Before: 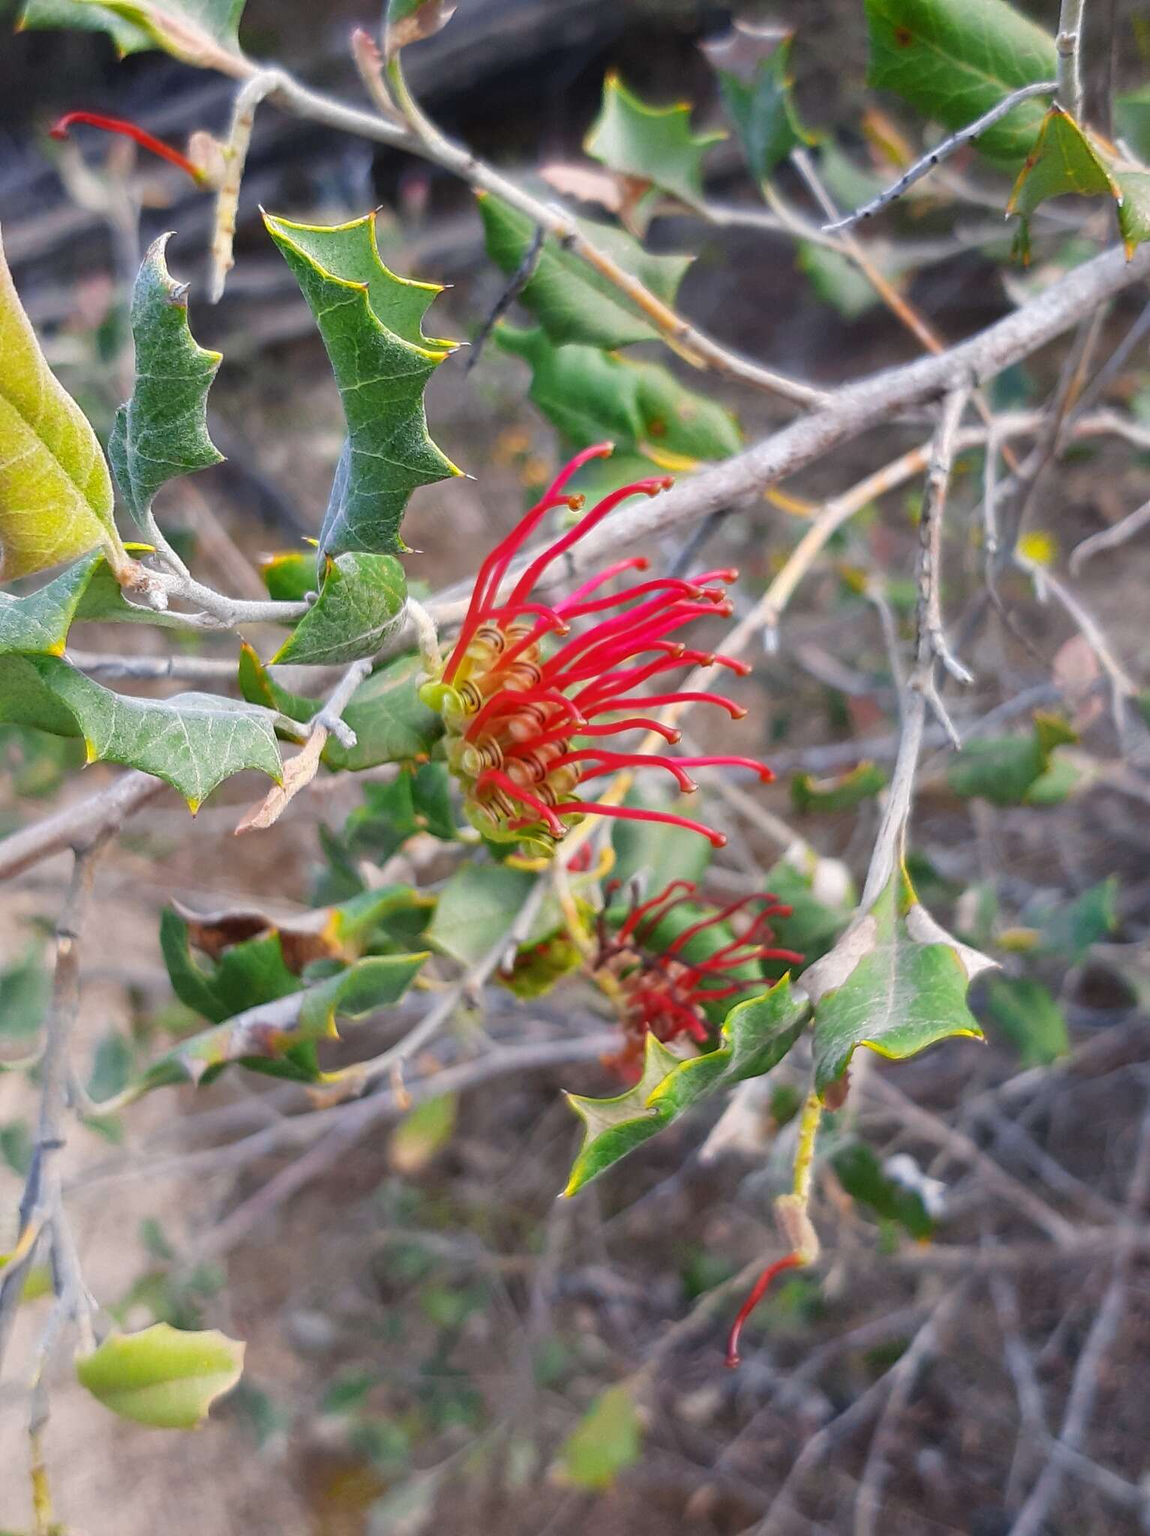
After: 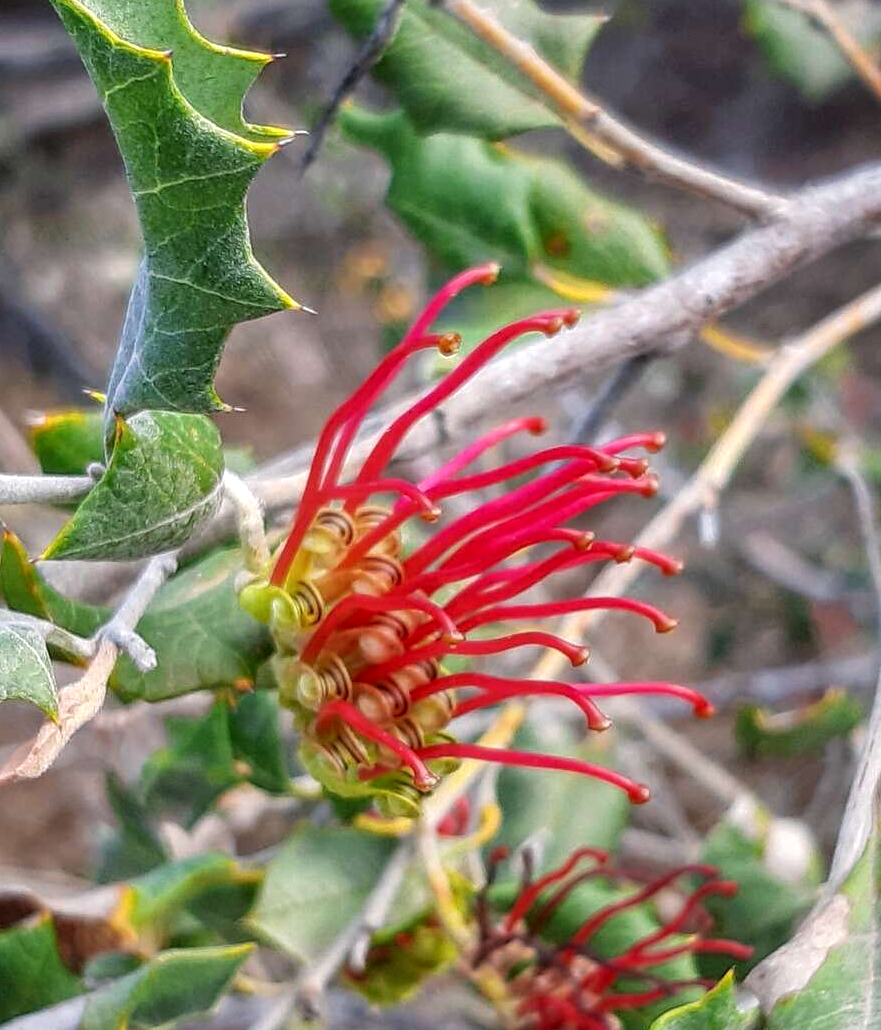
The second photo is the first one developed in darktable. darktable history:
crop: left 20.853%, top 15.927%, right 21.669%, bottom 33.777%
local contrast: highlights 98%, shadows 88%, detail 160%, midtone range 0.2
